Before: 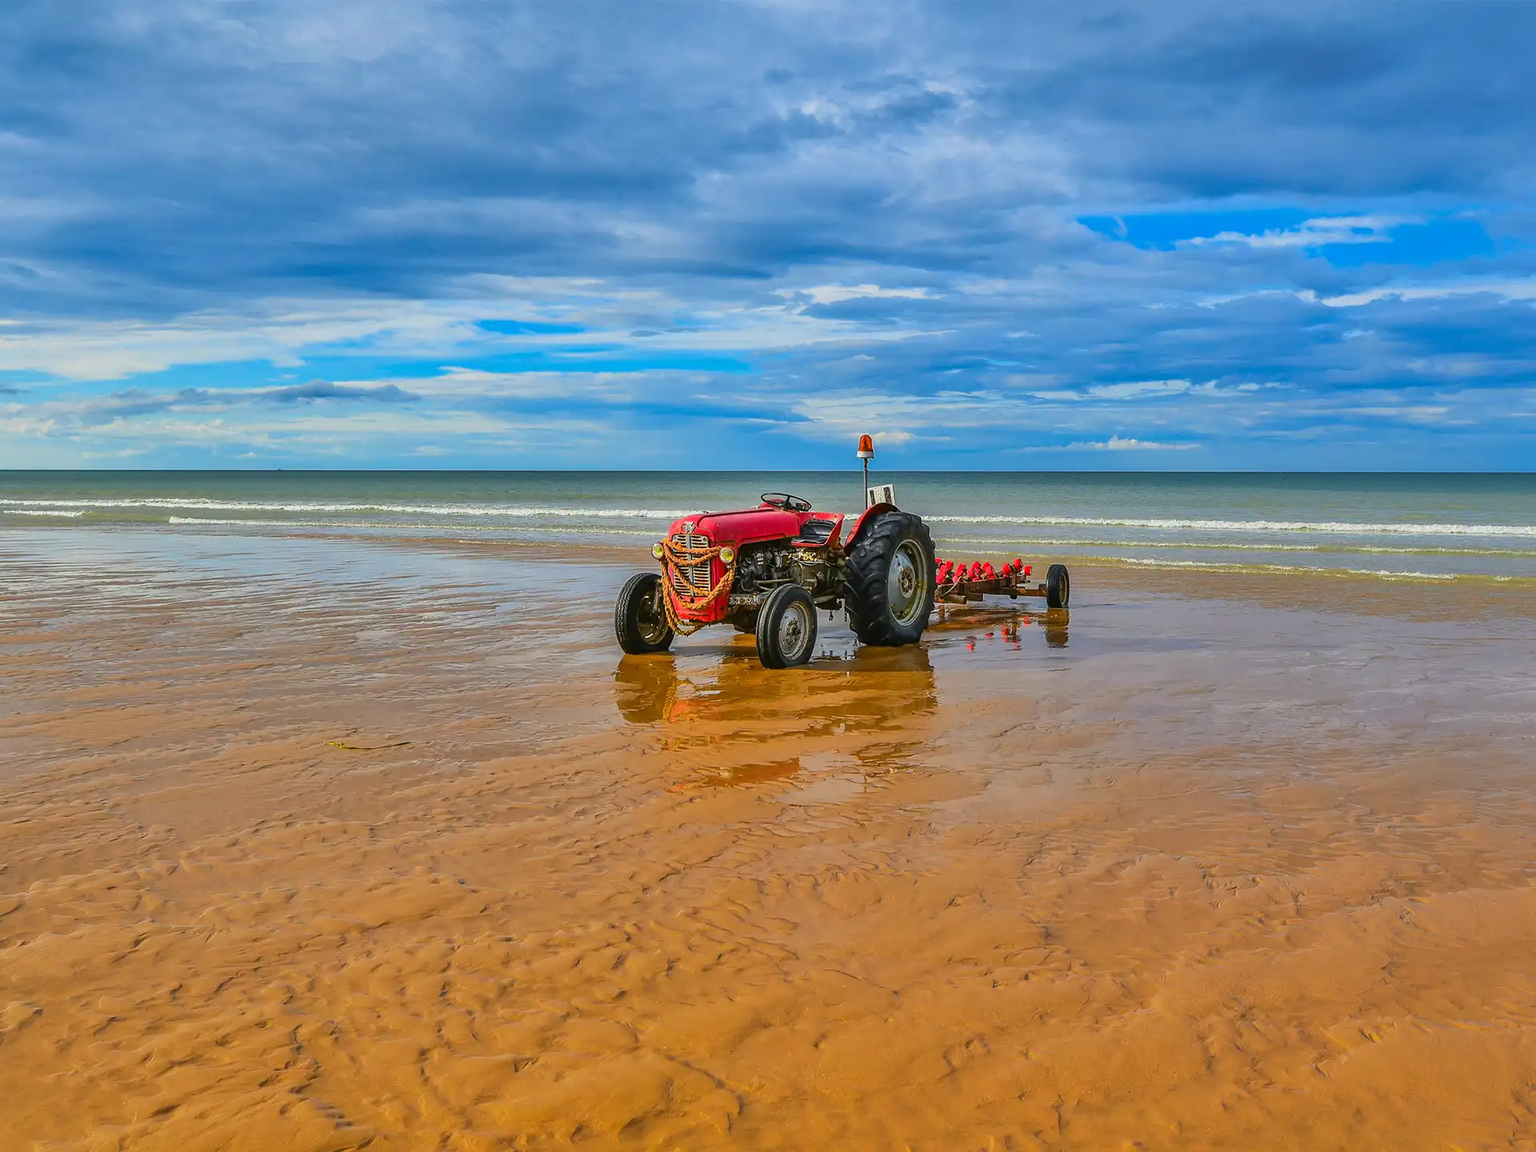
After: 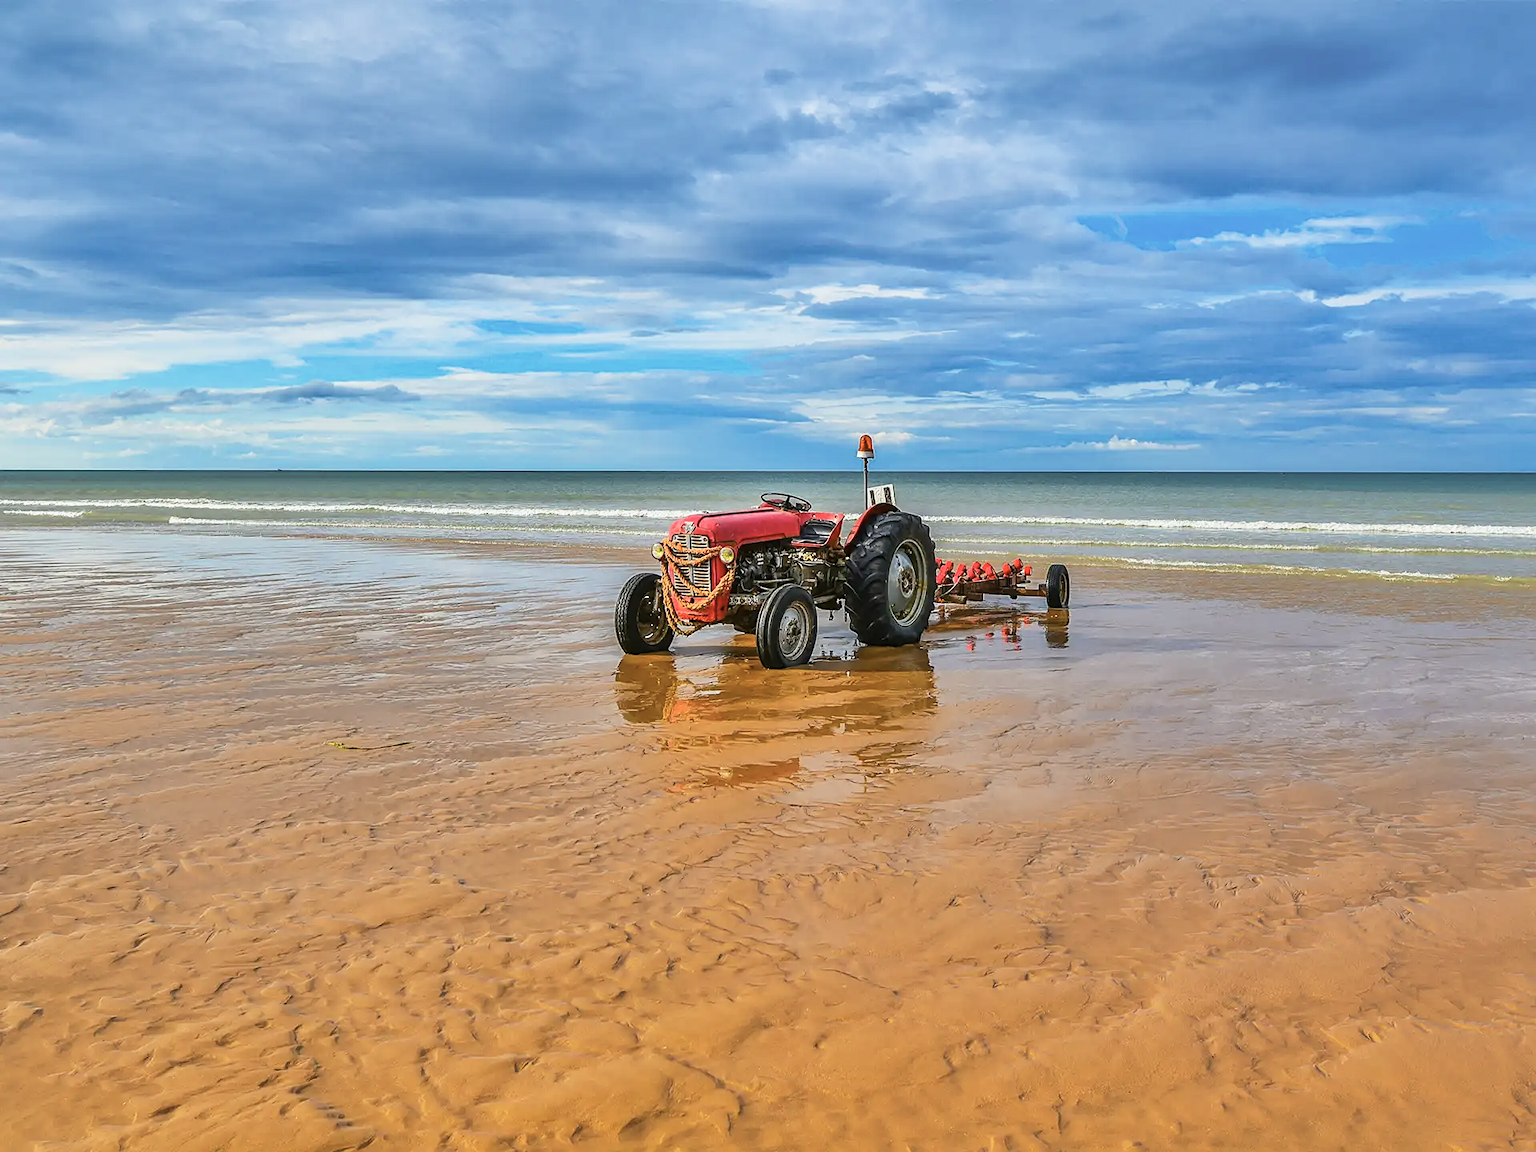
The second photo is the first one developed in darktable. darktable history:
base curve: curves: ch0 [(0, 0) (0.688, 0.865) (1, 1)], preserve colors none
contrast brightness saturation: contrast 0.06, brightness -0.01, saturation -0.23
sharpen: amount 0.2
